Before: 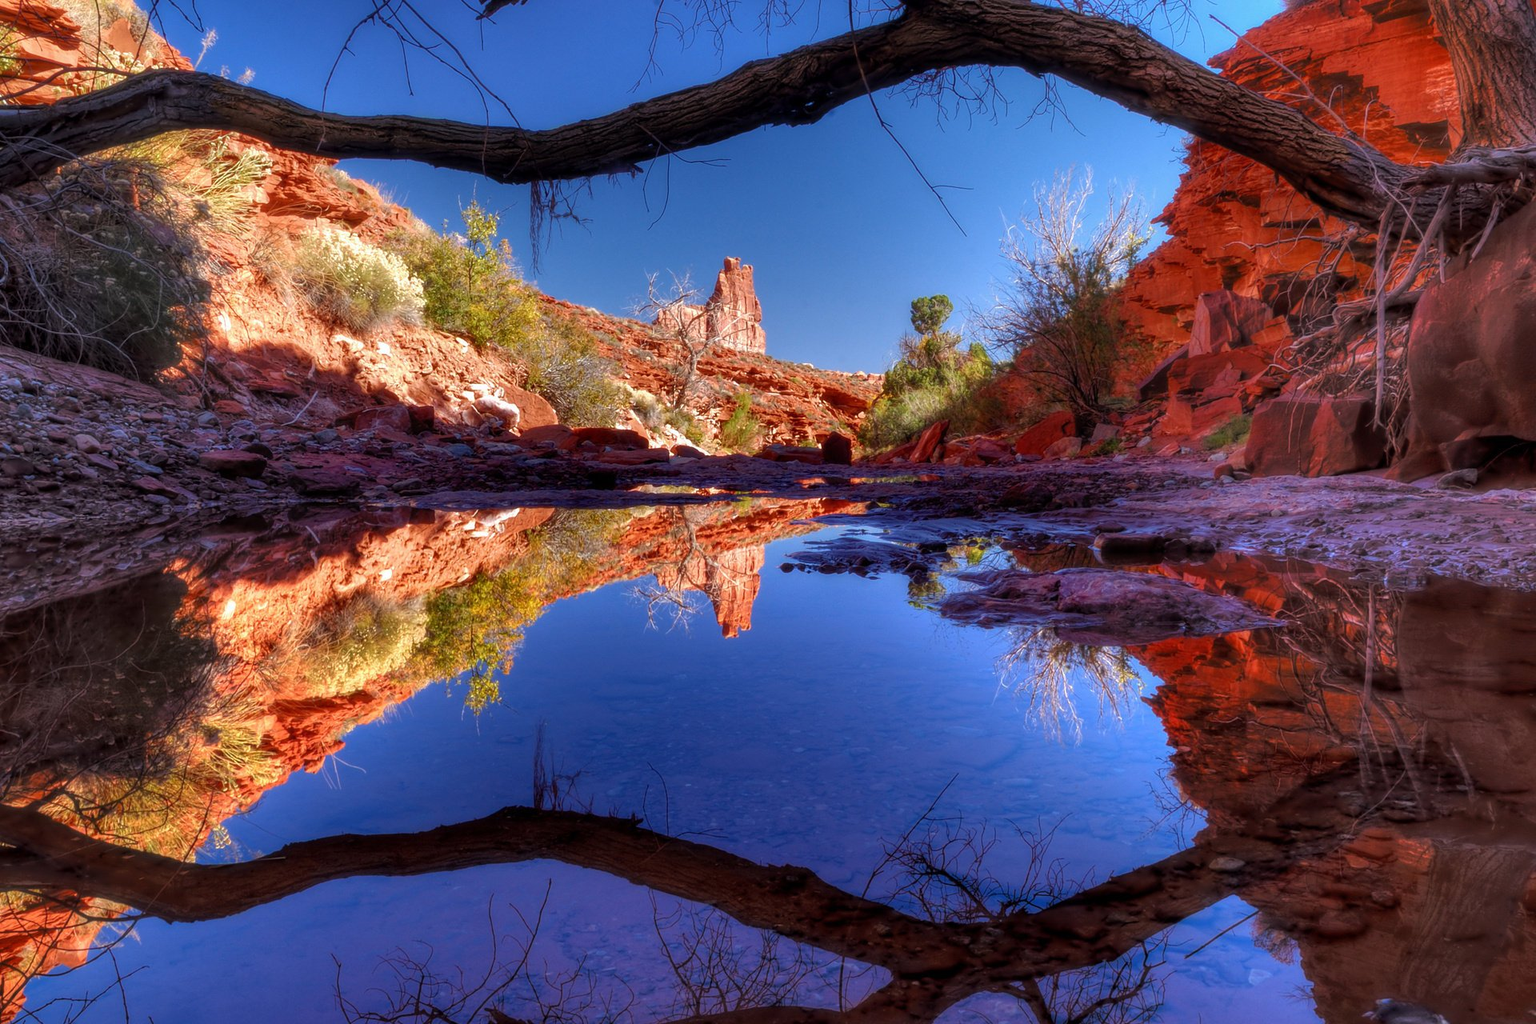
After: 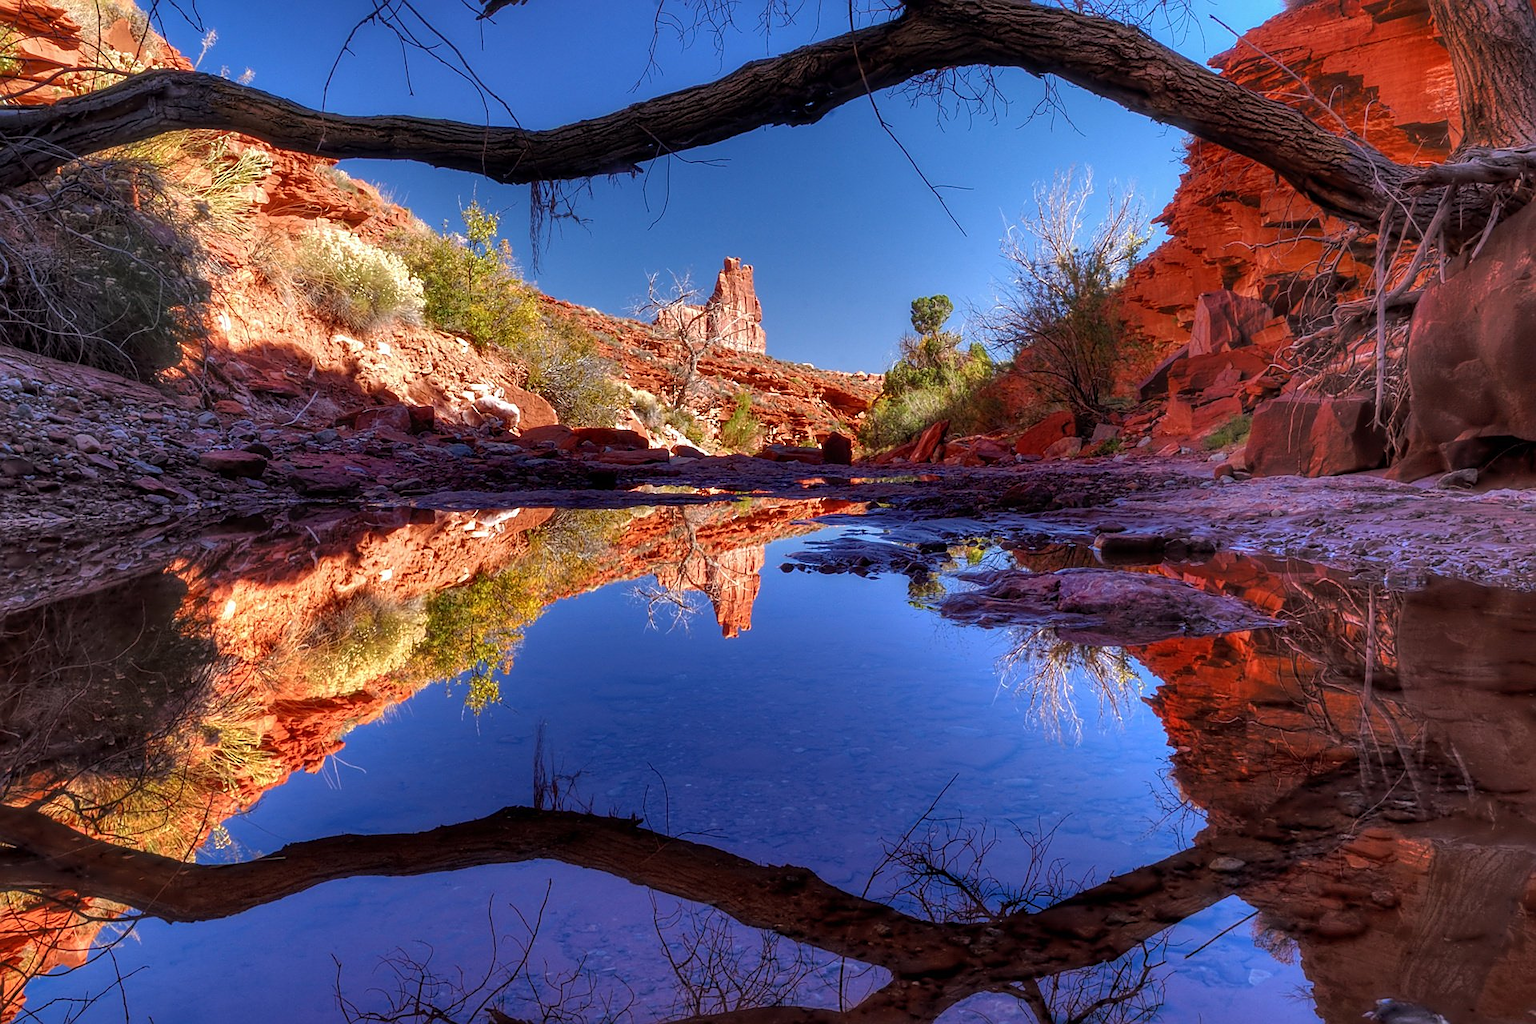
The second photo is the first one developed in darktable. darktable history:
sharpen: on, module defaults
shadows and highlights: shadows 20.71, highlights -19.57, soften with gaussian
